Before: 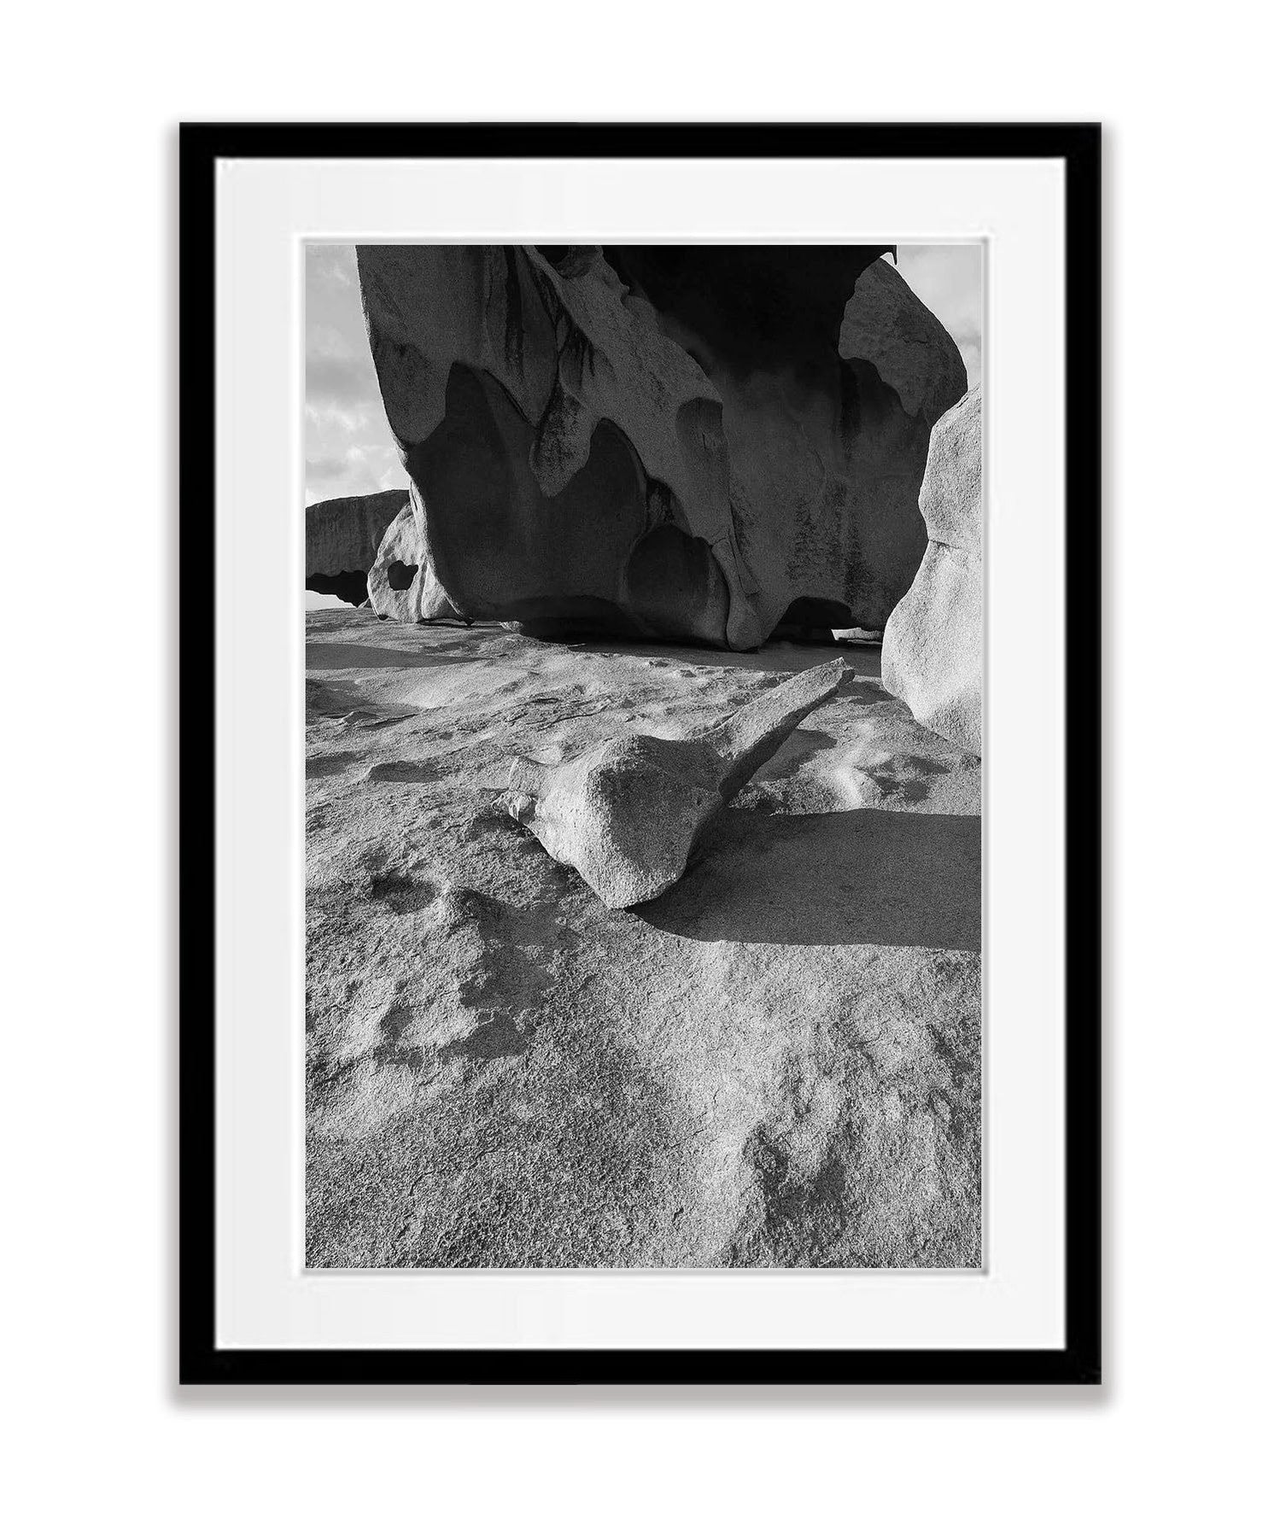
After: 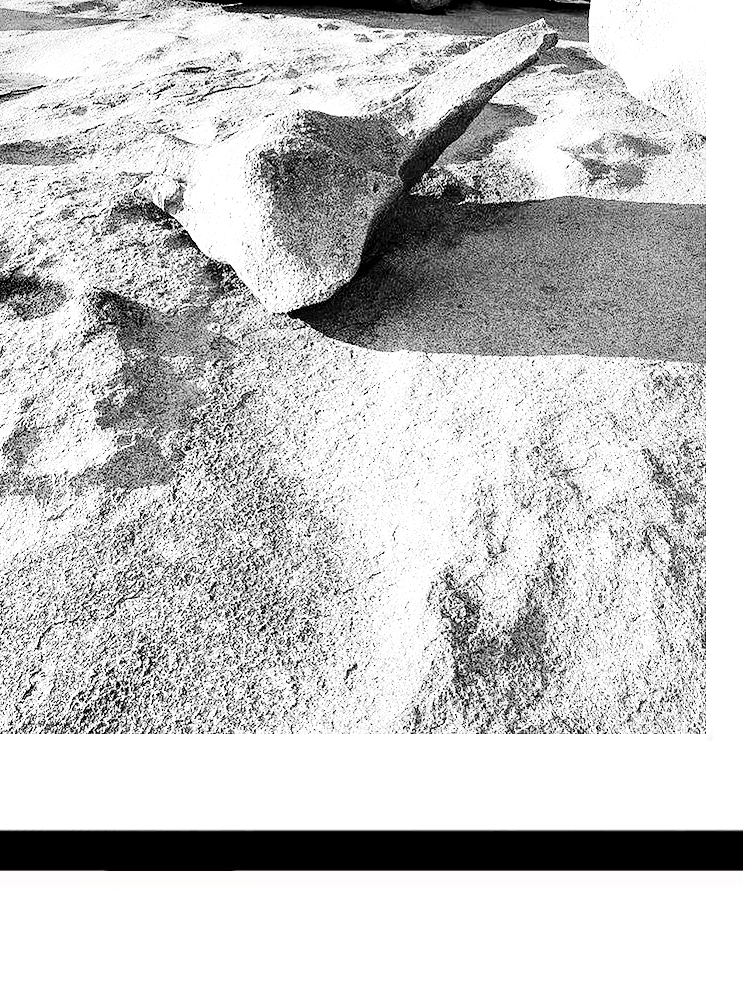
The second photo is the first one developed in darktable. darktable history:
contrast brightness saturation: contrast 0.192, brightness -0.108, saturation 0.211
exposure: black level correction 0.001, exposure 0.499 EV, compensate highlight preservation false
crop: left 29.606%, top 41.758%, right 20.799%, bottom 3.492%
base curve: curves: ch0 [(0, 0) (0.036, 0.037) (0.121, 0.228) (0.46, 0.76) (0.859, 0.983) (1, 1)], fusion 1, preserve colors none
